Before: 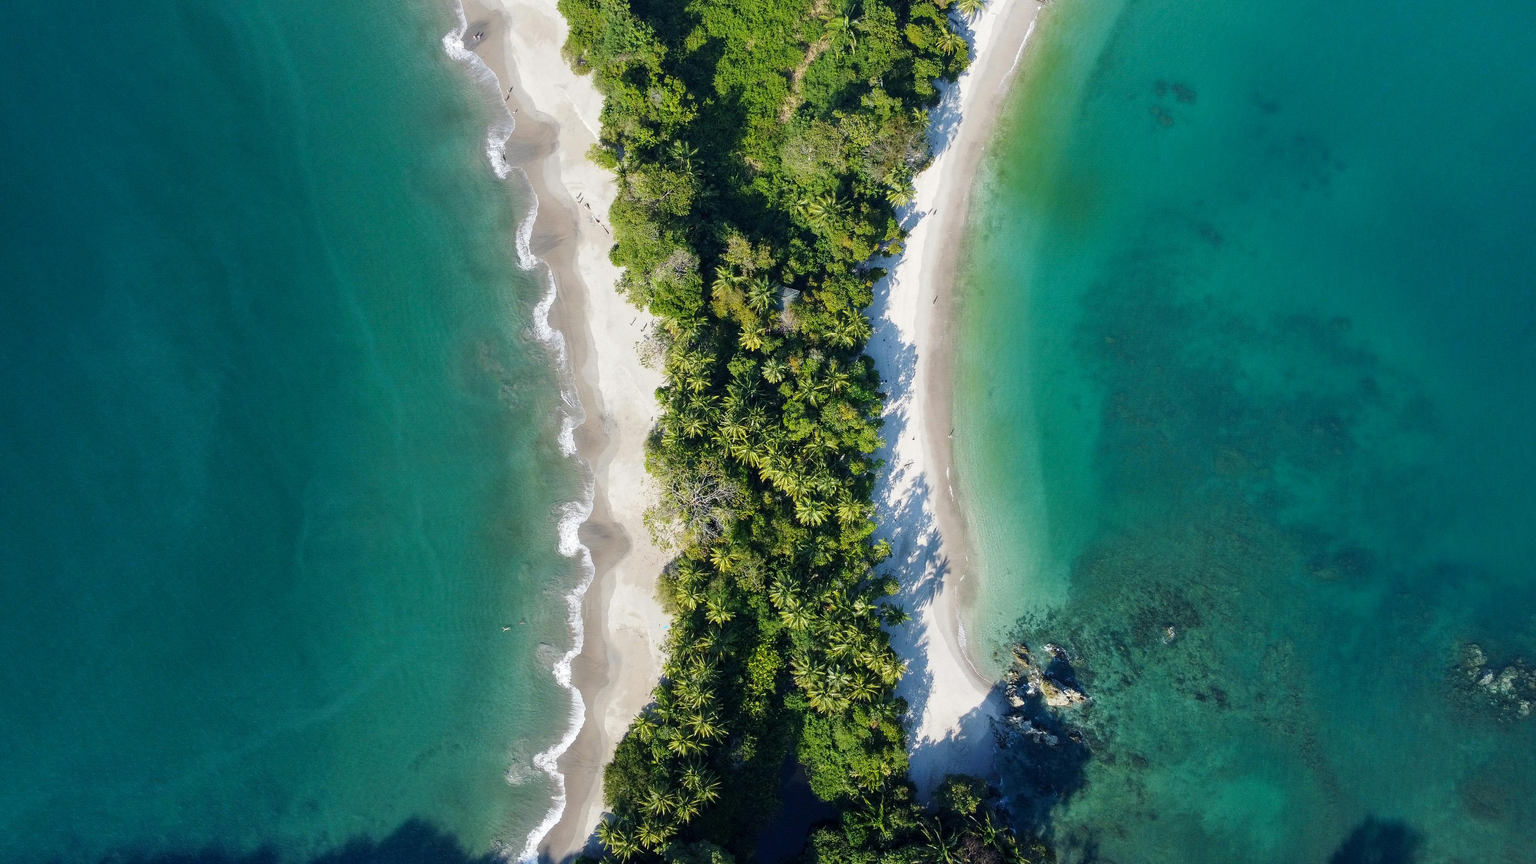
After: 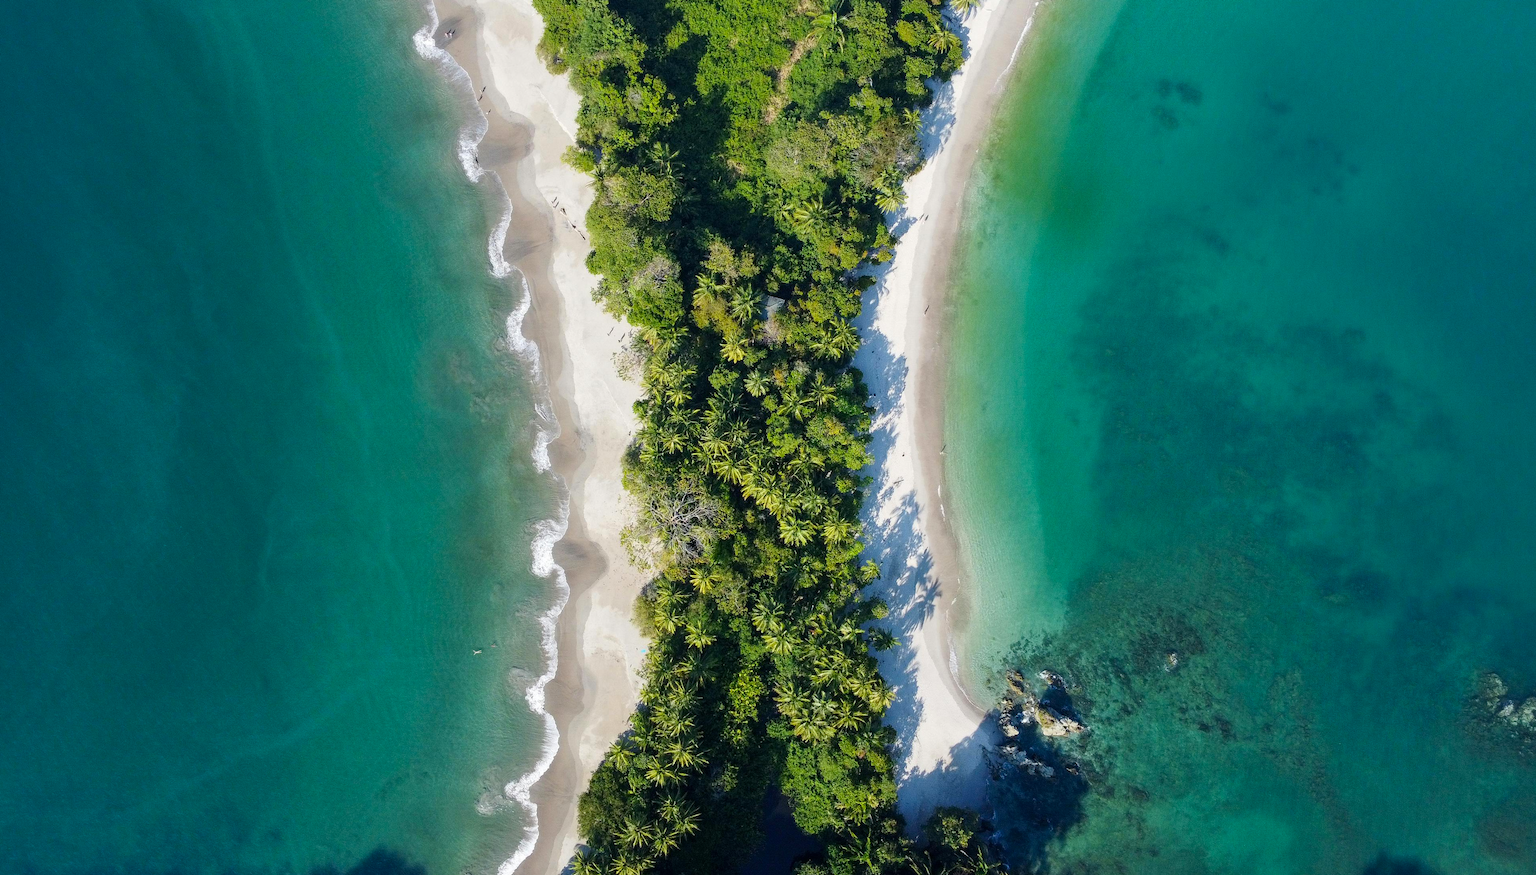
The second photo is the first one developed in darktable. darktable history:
base curve: preserve colors none
contrast brightness saturation: saturation 0.1
rotate and perspective: rotation 0.192°, lens shift (horizontal) -0.015, crop left 0.005, crop right 0.996, crop top 0.006, crop bottom 0.99
crop and rotate: left 2.536%, right 1.107%, bottom 2.246%
